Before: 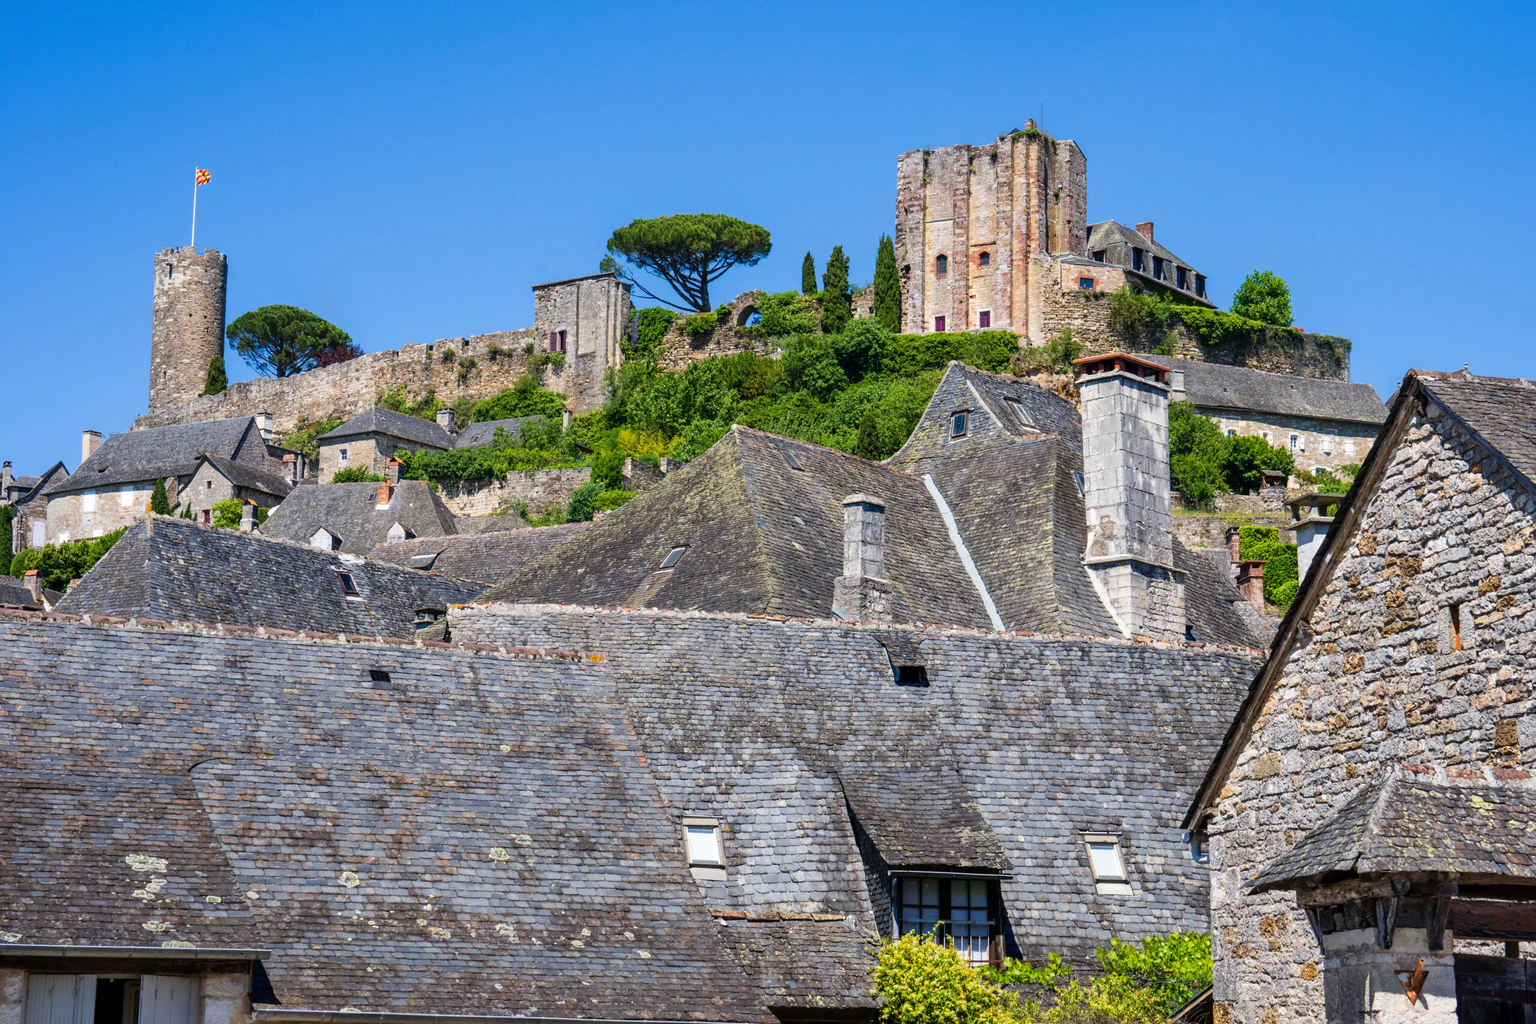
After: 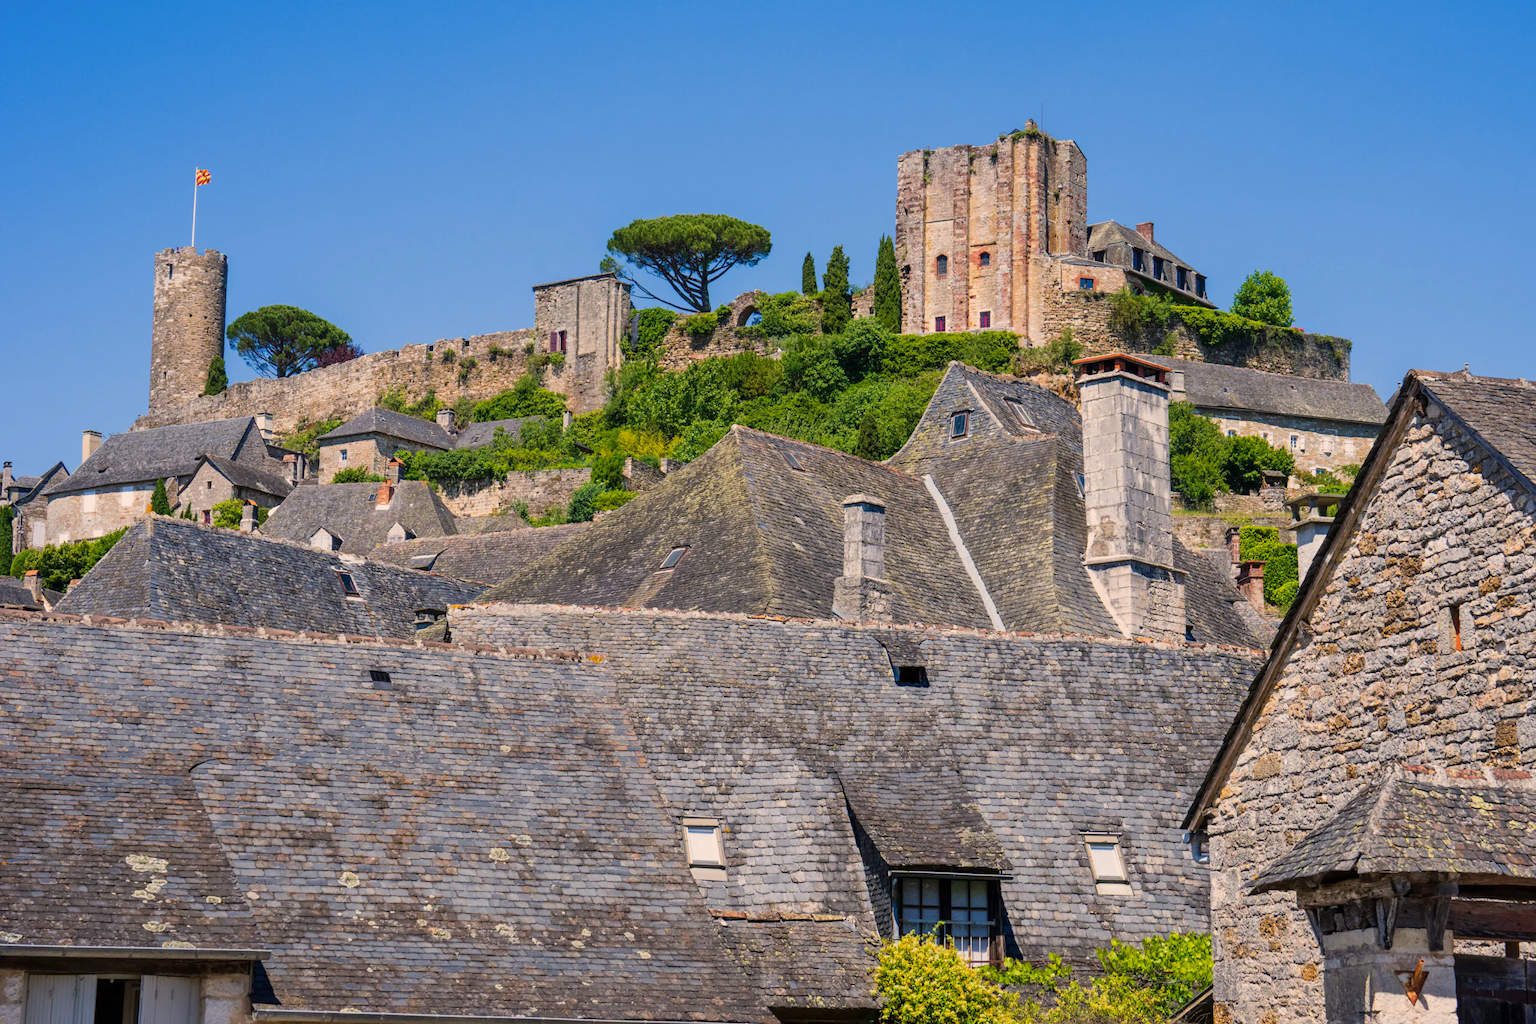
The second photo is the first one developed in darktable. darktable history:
color balance rgb: power › chroma 0.268%, power › hue 61.45°, highlights gain › chroma 3.831%, highlights gain › hue 57.97°, perceptual saturation grading › global saturation 0.703%, contrast -9.801%
